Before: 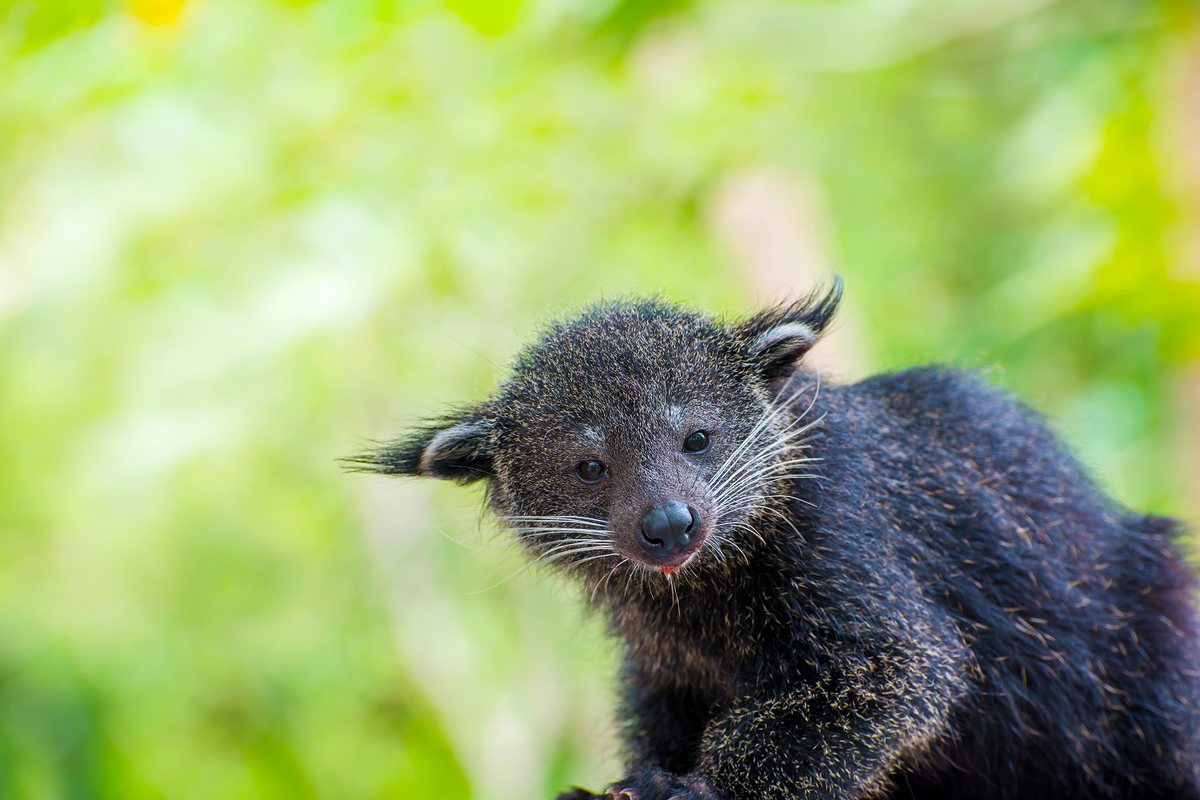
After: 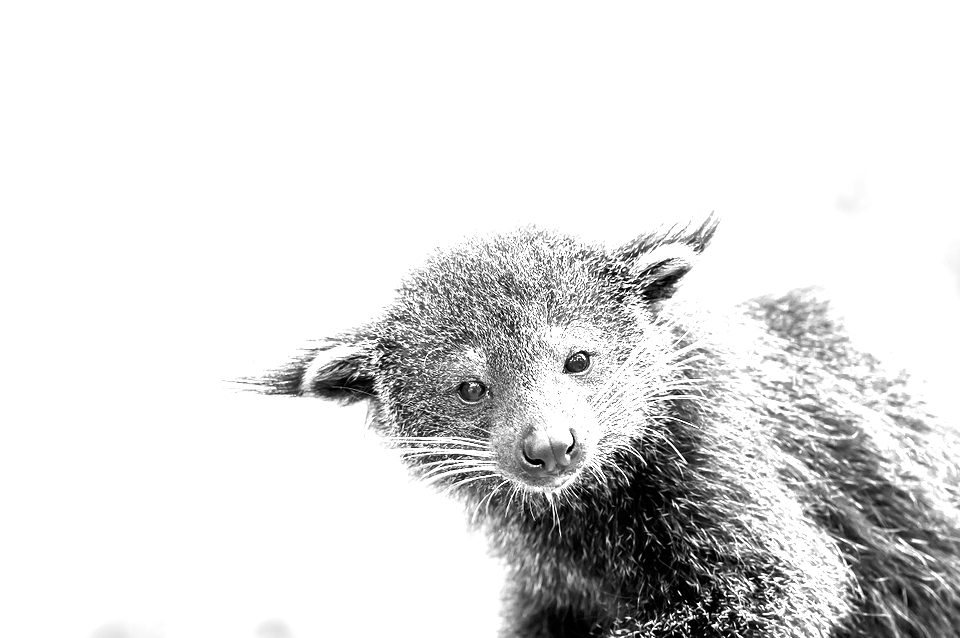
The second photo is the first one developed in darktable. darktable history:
exposure: exposure 2.027 EV, compensate exposure bias true, compensate highlight preservation false
tone curve: curves: ch0 [(0, 0) (0.118, 0.034) (0.182, 0.124) (0.265, 0.214) (0.504, 0.508) (0.783, 0.825) (1, 1)], color space Lab, independent channels, preserve colors none
crop and rotate: left 9.932%, top 9.94%, right 10.013%, bottom 10.191%
color zones: curves: ch0 [(0, 0.613) (0.01, 0.613) (0.245, 0.448) (0.498, 0.529) (0.642, 0.665) (0.879, 0.777) (0.99, 0.613)]; ch1 [(0, 0) (0.143, 0) (0.286, 0) (0.429, 0) (0.571, 0) (0.714, 0) (0.857, 0)]
